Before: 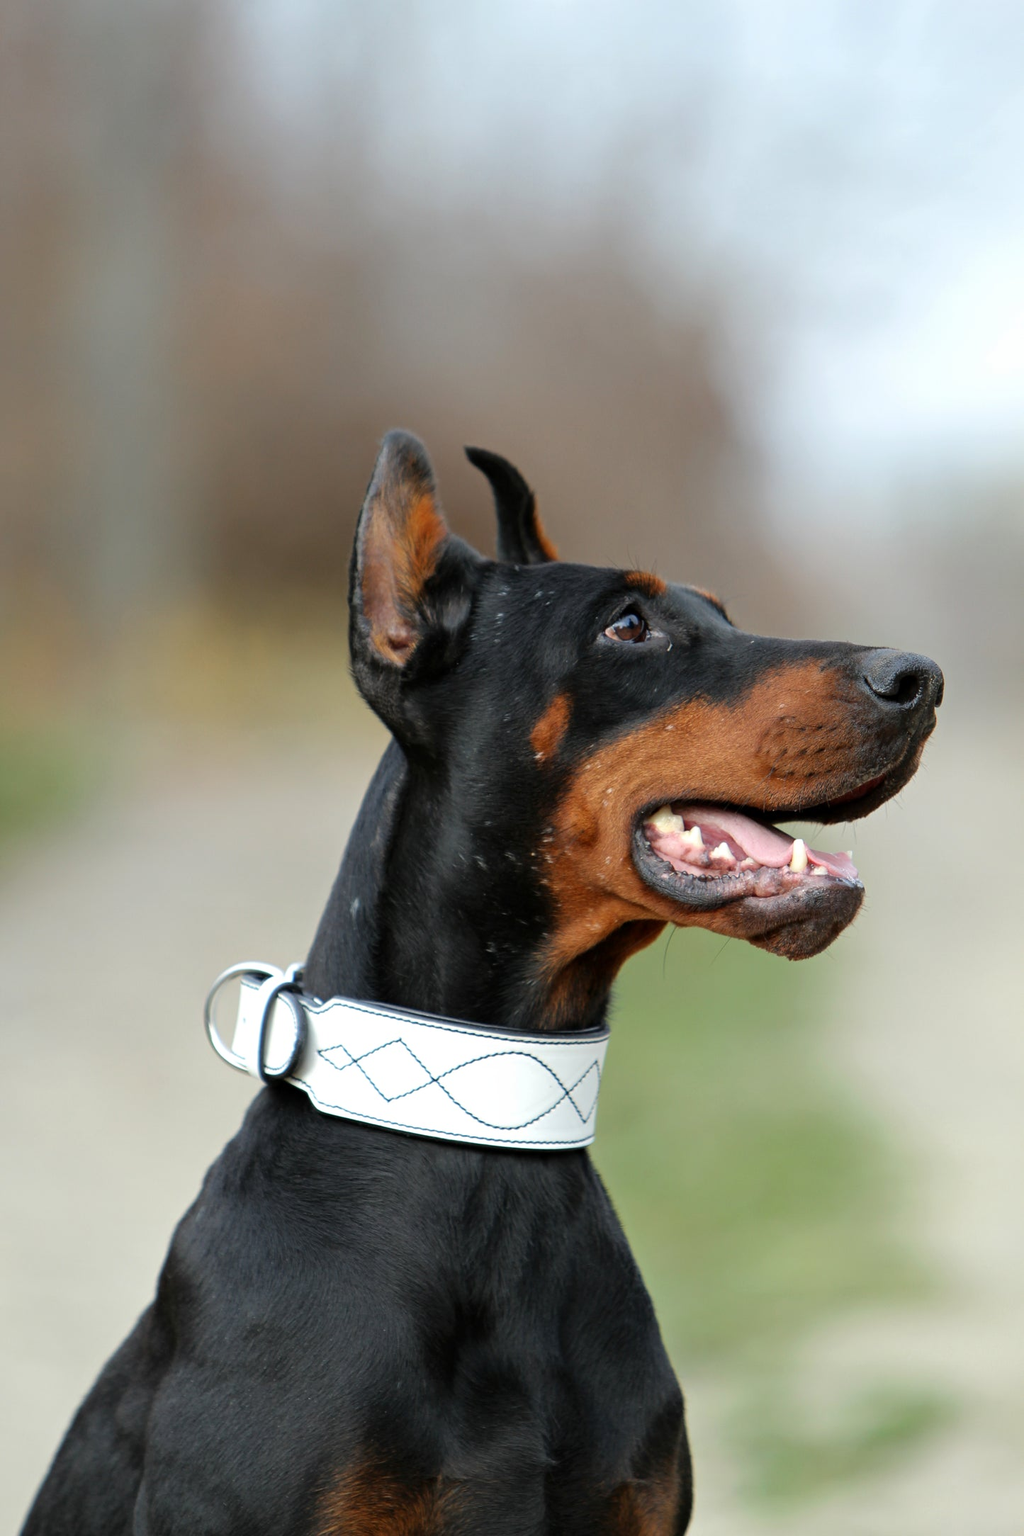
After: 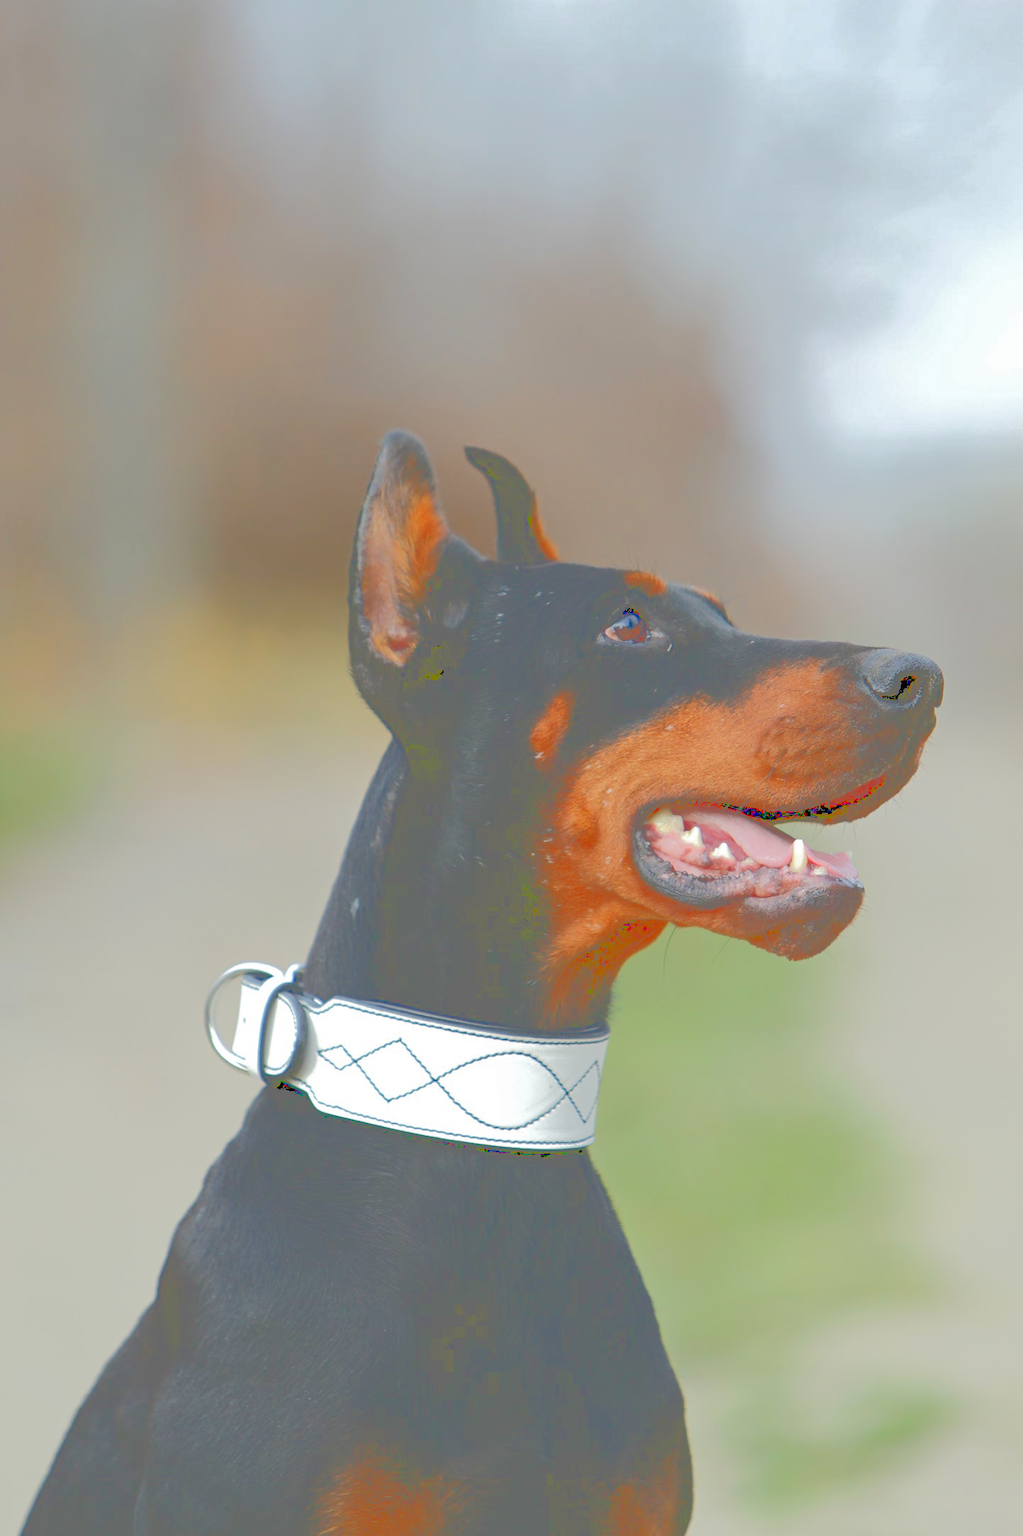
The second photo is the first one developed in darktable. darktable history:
tone curve: curves: ch0 [(0, 0) (0.003, 0.439) (0.011, 0.439) (0.025, 0.439) (0.044, 0.439) (0.069, 0.439) (0.1, 0.439) (0.136, 0.44) (0.177, 0.444) (0.224, 0.45) (0.277, 0.462) (0.335, 0.487) (0.399, 0.528) (0.468, 0.577) (0.543, 0.621) (0.623, 0.669) (0.709, 0.715) (0.801, 0.764) (0.898, 0.804) (1, 1)]
